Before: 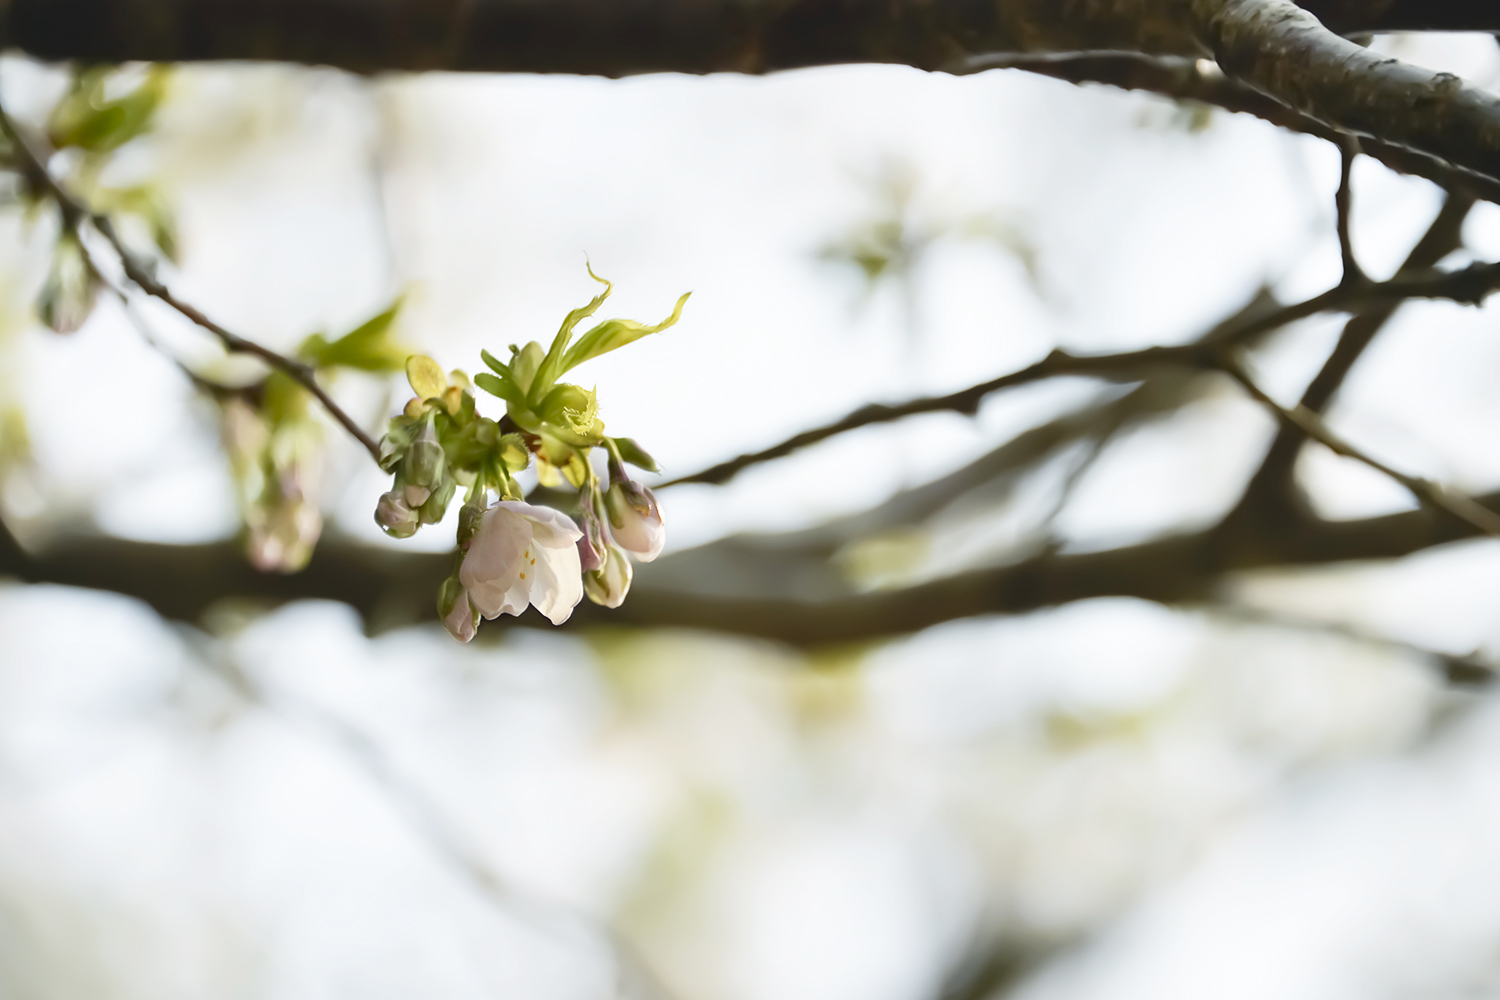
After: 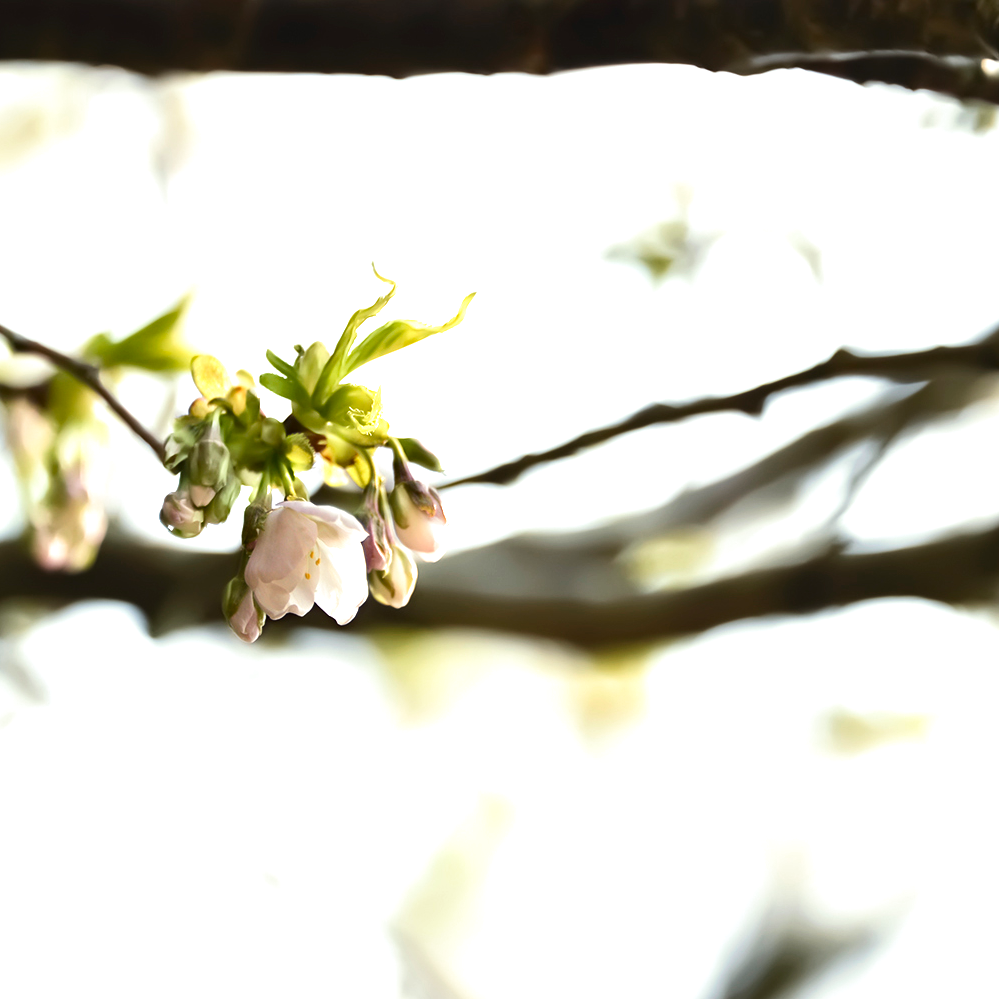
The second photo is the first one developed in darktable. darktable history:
crop and rotate: left 14.385%, right 18.948%
tone equalizer: -8 EV -0.75 EV, -7 EV -0.7 EV, -6 EV -0.6 EV, -5 EV -0.4 EV, -3 EV 0.4 EV, -2 EV 0.6 EV, -1 EV 0.7 EV, +0 EV 0.75 EV, edges refinement/feathering 500, mask exposure compensation -1.57 EV, preserve details no
split-toning: shadows › saturation 0.61, highlights › saturation 0.58, balance -28.74, compress 87.36%
